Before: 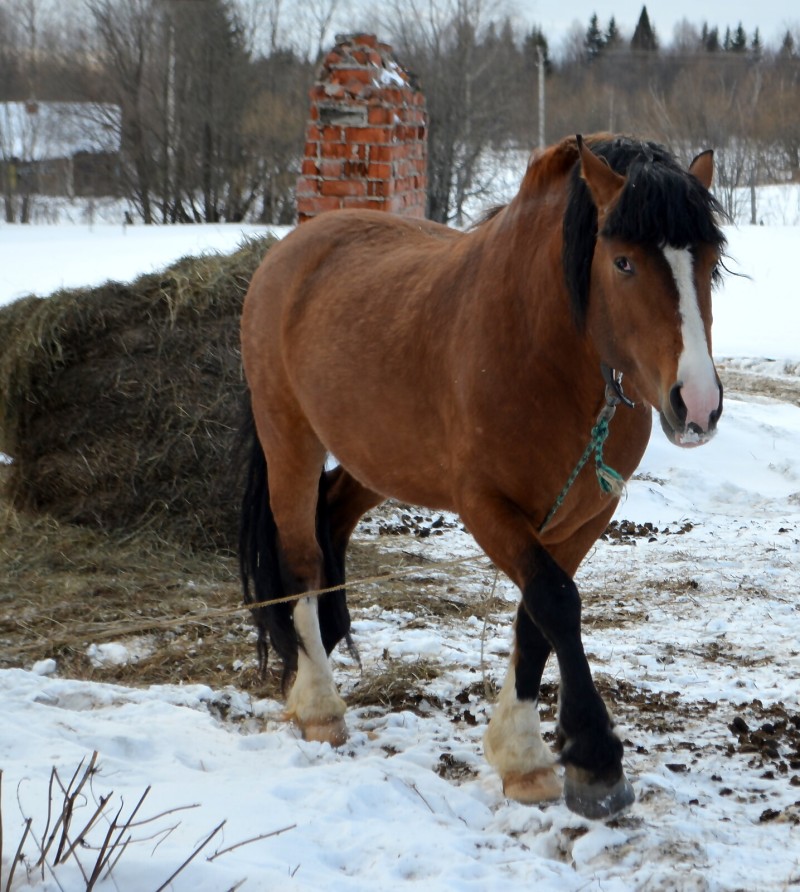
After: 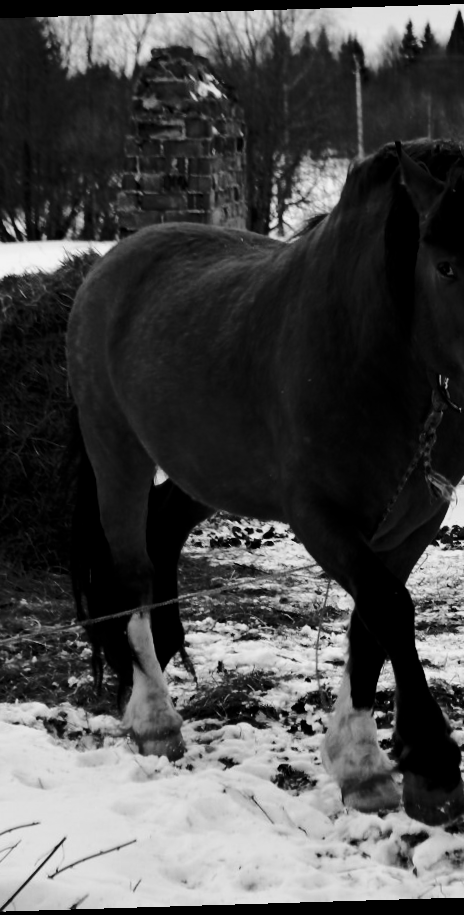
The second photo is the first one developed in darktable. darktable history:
monochrome: size 1
exposure: black level correction 0.005, exposure 0.014 EV, compensate highlight preservation false
contrast brightness saturation: contrast 0.19, brightness -0.24, saturation 0.11
haze removal: compatibility mode true, adaptive false
sharpen: radius 2.883, amount 0.868, threshold 47.523
rotate and perspective: rotation -1.75°, automatic cropping off
tone curve: curves: ch0 [(0, 0) (0.23, 0.189) (0.486, 0.52) (0.822, 0.825) (0.994, 0.955)]; ch1 [(0, 0) (0.226, 0.261) (0.379, 0.442) (0.469, 0.468) (0.495, 0.498) (0.514, 0.509) (0.561, 0.603) (0.59, 0.656) (1, 1)]; ch2 [(0, 0) (0.269, 0.299) (0.459, 0.43) (0.498, 0.5) (0.523, 0.52) (0.586, 0.569) (0.635, 0.617) (0.659, 0.681) (0.718, 0.764) (1, 1)], color space Lab, independent channels, preserve colors none
crop and rotate: left 22.516%, right 21.234%
